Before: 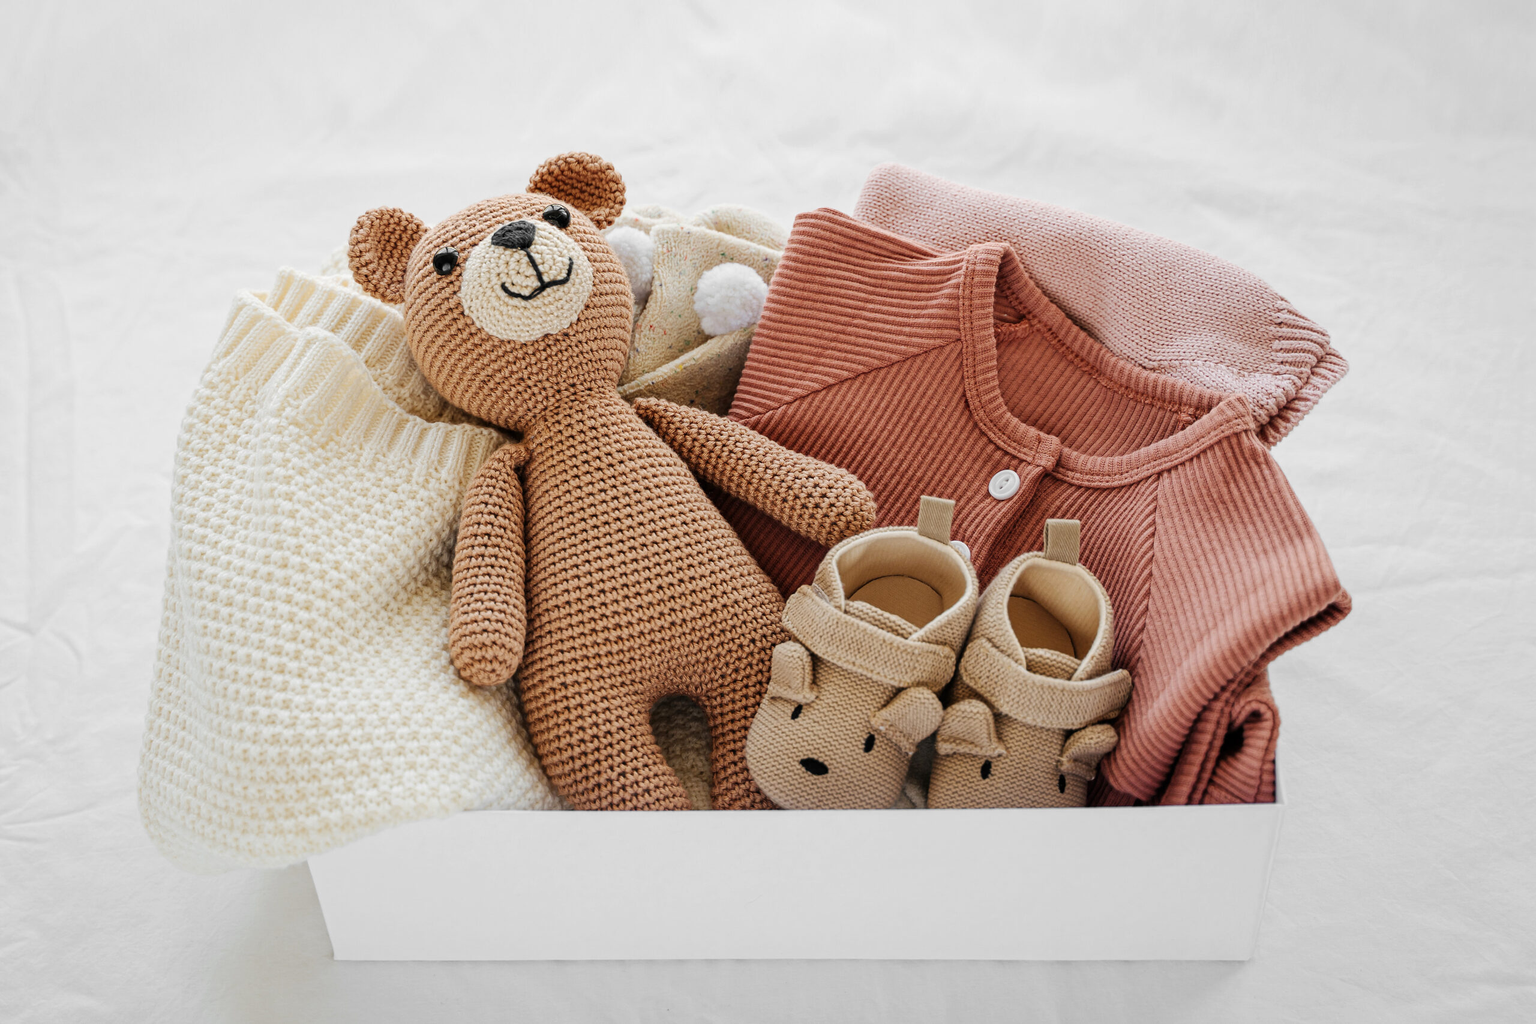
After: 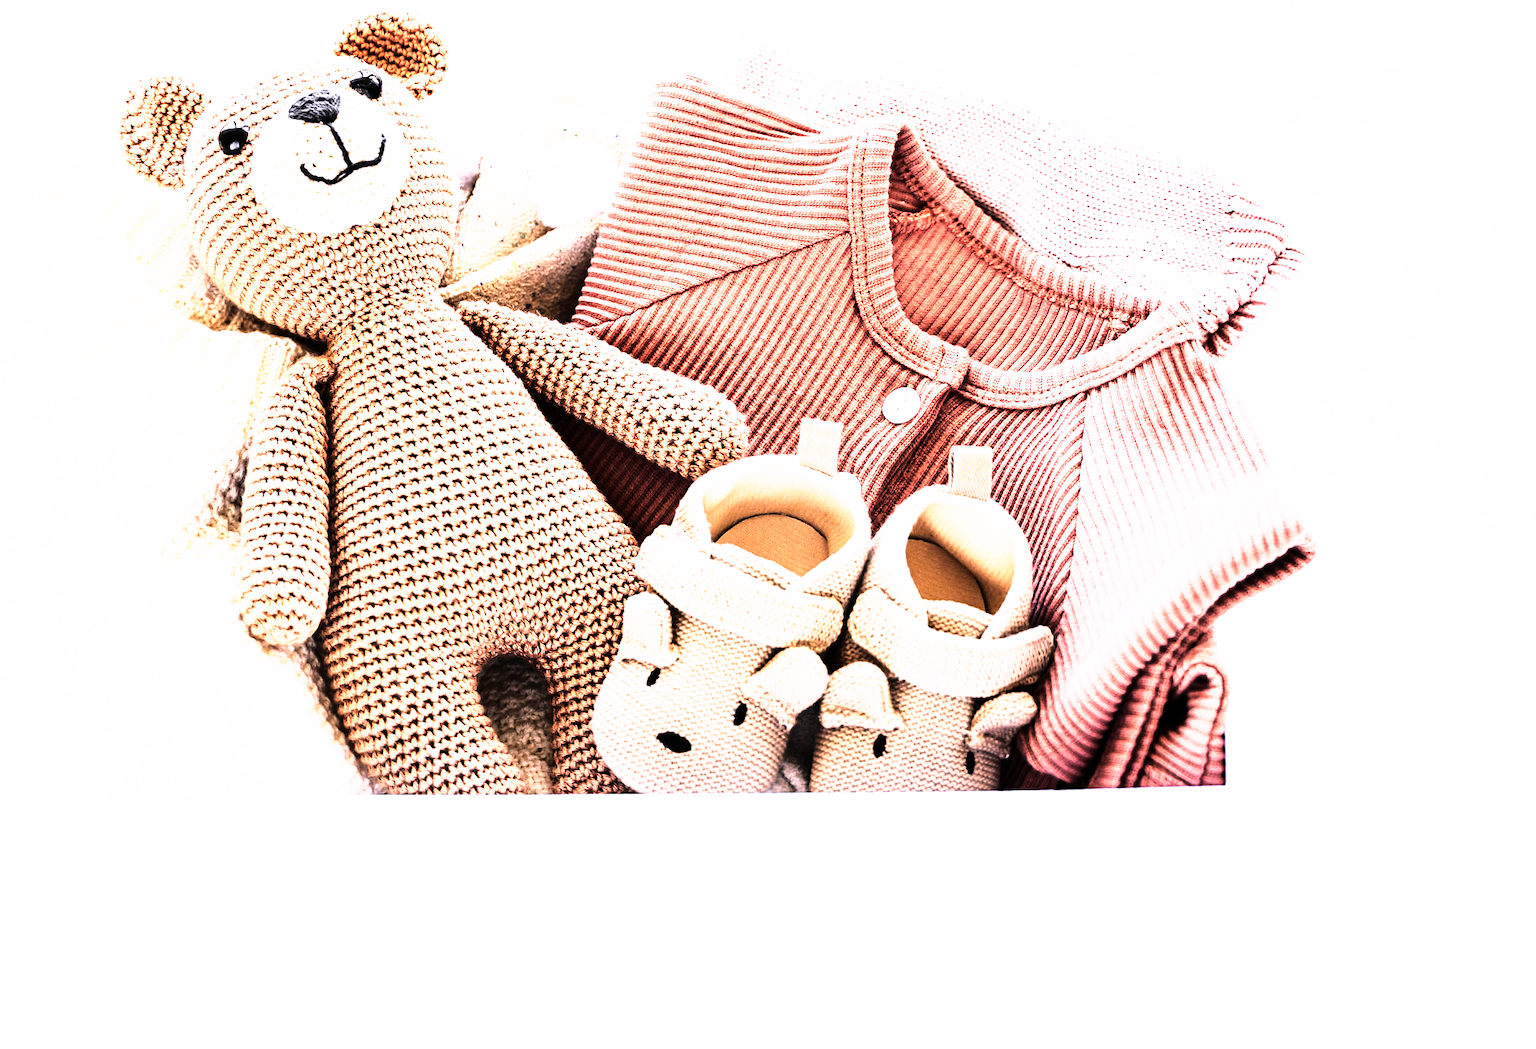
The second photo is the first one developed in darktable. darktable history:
white balance: red 1.042, blue 1.17
base curve: curves: ch0 [(0, 0) (0.495, 0.917) (1, 1)], preserve colors none
crop: left 16.315%, top 14.246%
rgb curve: curves: ch0 [(0, 0) (0.21, 0.15) (0.24, 0.21) (0.5, 0.75) (0.75, 0.96) (0.89, 0.99) (1, 1)]; ch1 [(0, 0.02) (0.21, 0.13) (0.25, 0.2) (0.5, 0.67) (0.75, 0.9) (0.89, 0.97) (1, 1)]; ch2 [(0, 0.02) (0.21, 0.13) (0.25, 0.2) (0.5, 0.67) (0.75, 0.9) (0.89, 0.97) (1, 1)], compensate middle gray true
